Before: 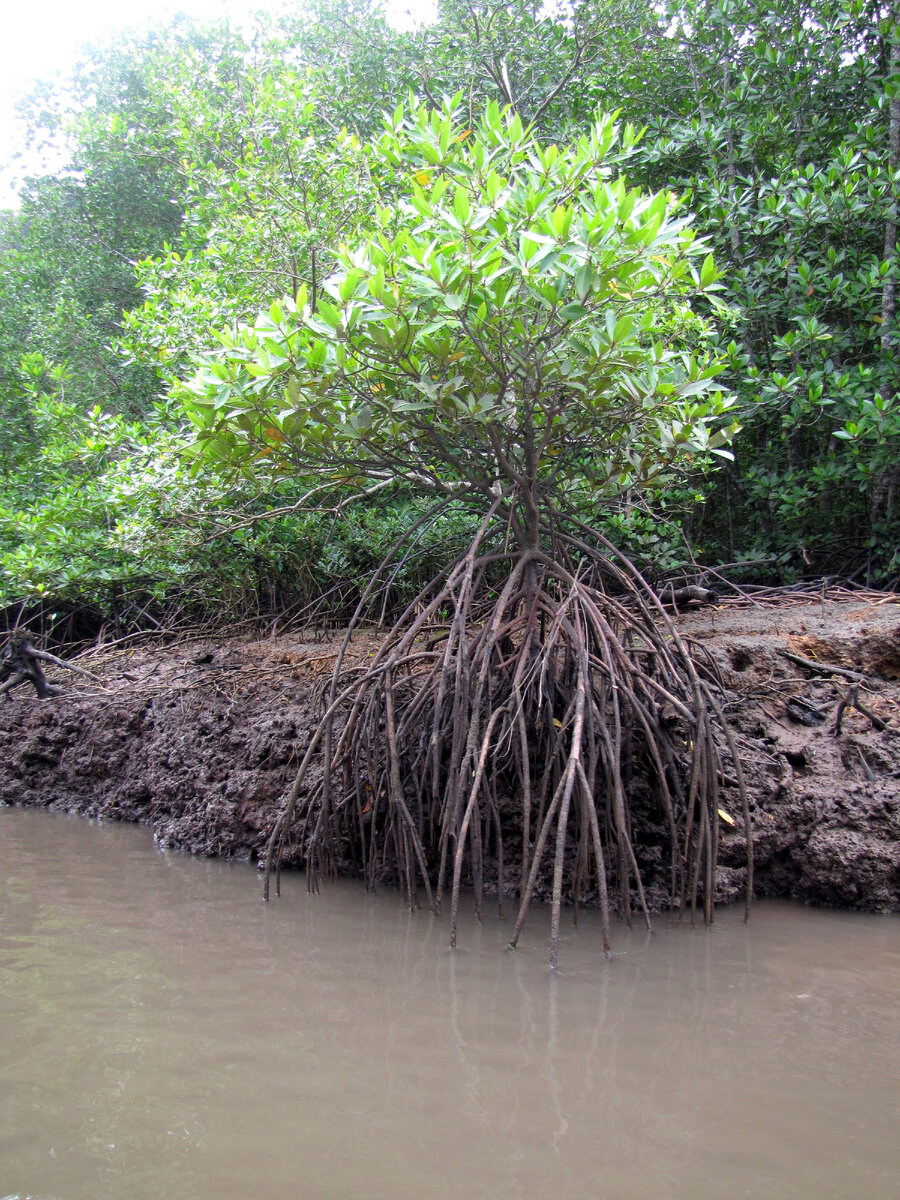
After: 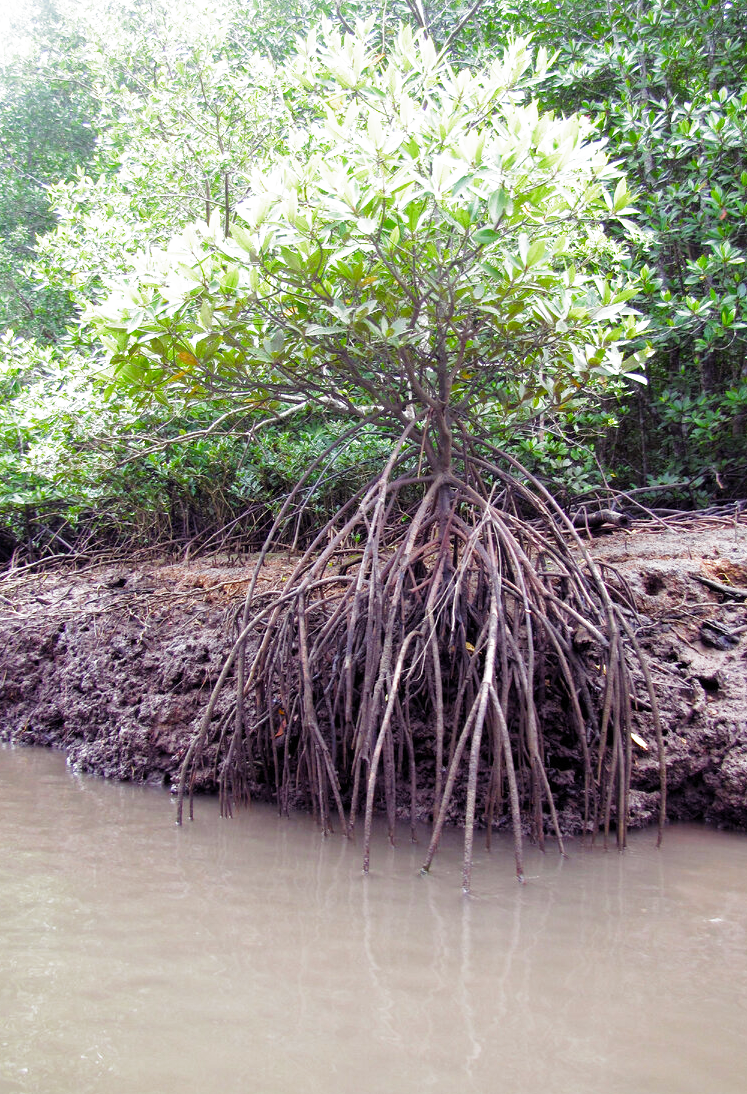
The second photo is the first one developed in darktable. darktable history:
exposure: exposure 0.75 EV, compensate highlight preservation false
crop: left 9.775%, top 6.339%, right 7.115%, bottom 2.466%
filmic rgb: black relative exposure -16 EV, white relative exposure 2.93 EV, threshold 6 EV, hardness 9.99, preserve chrominance no, color science v4 (2020), enable highlight reconstruction true
color balance rgb: shadows lift › chroma 6.468%, shadows lift › hue 304.31°, linear chroma grading › mid-tones 7.381%, perceptual saturation grading › global saturation 19.334%
